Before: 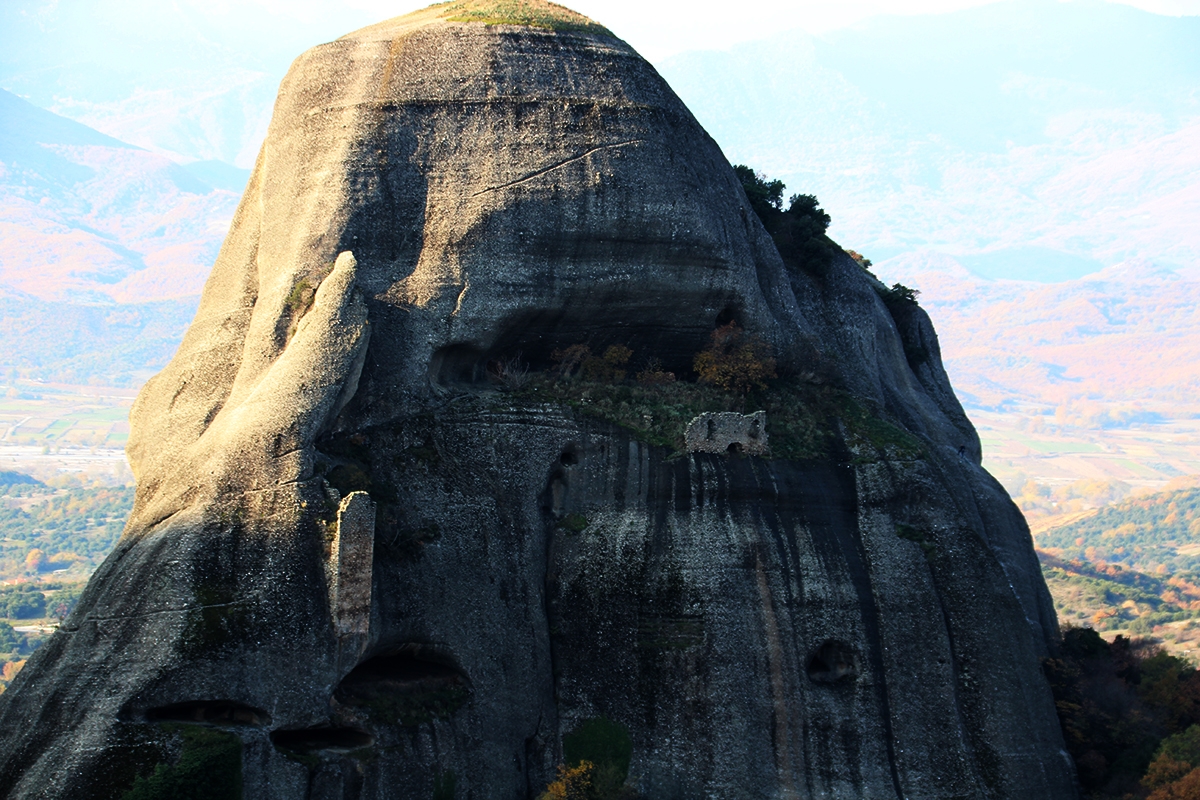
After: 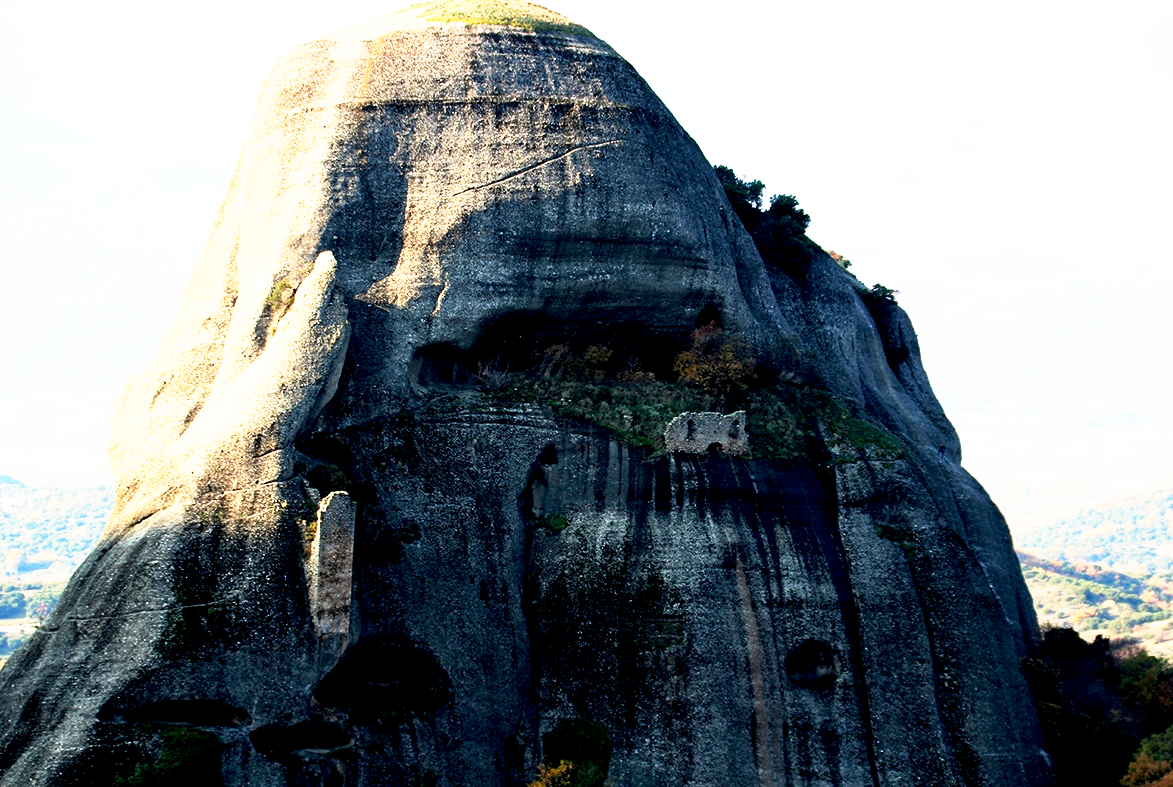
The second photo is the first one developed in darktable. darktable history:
crop and rotate: left 1.699%, right 0.538%, bottom 1.56%
base curve: curves: ch0 [(0, 0) (0.495, 0.917) (1, 1)], preserve colors none
exposure: black level correction 0.009, exposure 0.113 EV, compensate highlight preservation false
